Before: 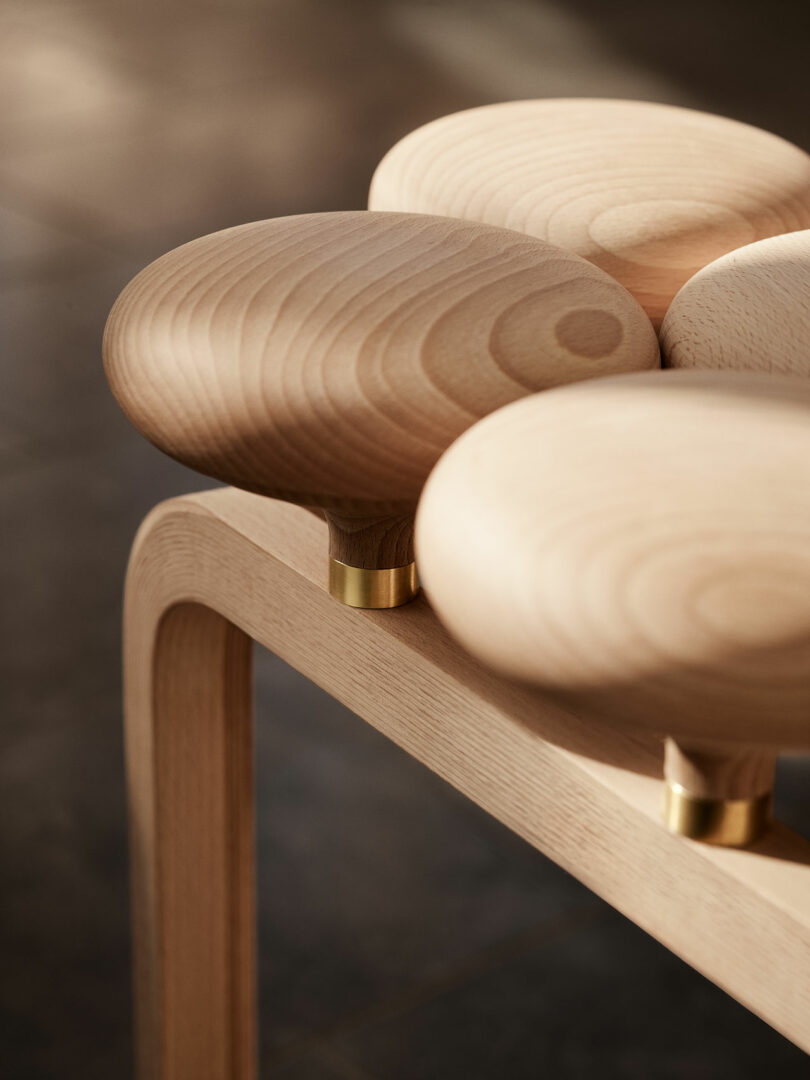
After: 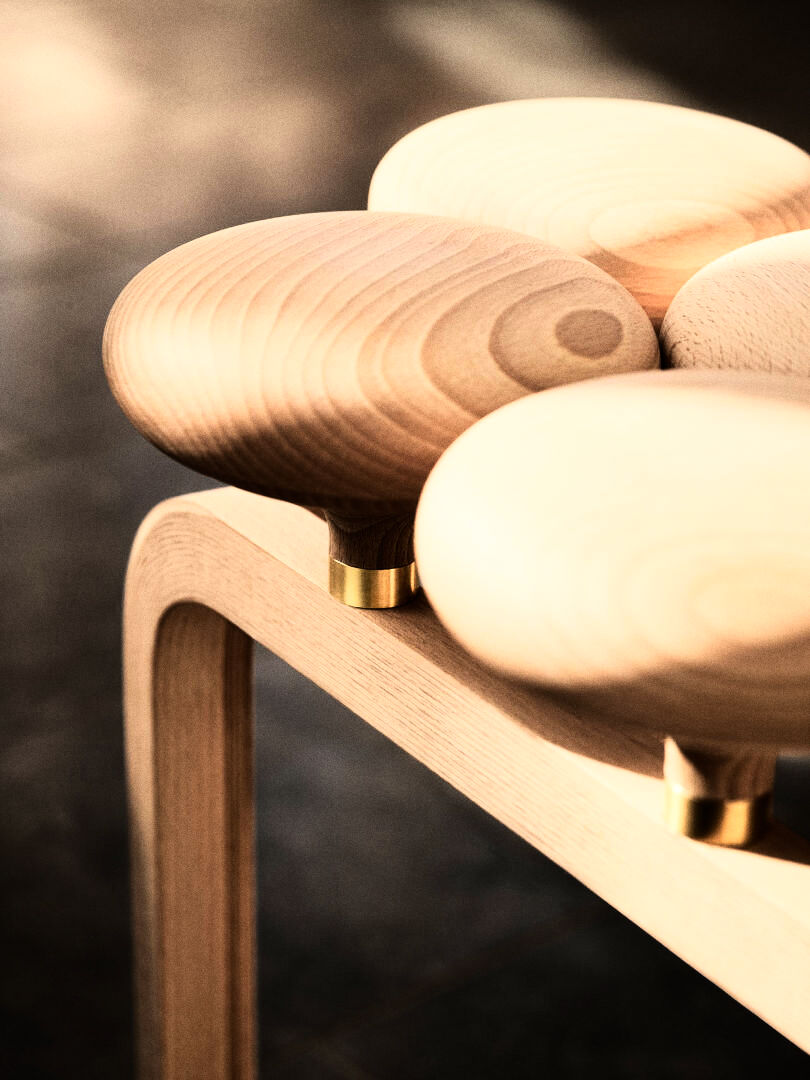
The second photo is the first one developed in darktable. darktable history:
rgb curve: curves: ch0 [(0, 0) (0.21, 0.15) (0.24, 0.21) (0.5, 0.75) (0.75, 0.96) (0.89, 0.99) (1, 1)]; ch1 [(0, 0.02) (0.21, 0.13) (0.25, 0.2) (0.5, 0.67) (0.75, 0.9) (0.89, 0.97) (1, 1)]; ch2 [(0, 0.02) (0.21, 0.13) (0.25, 0.2) (0.5, 0.67) (0.75, 0.9) (0.89, 0.97) (1, 1)], compensate middle gray true
grain: coarseness 0.09 ISO
